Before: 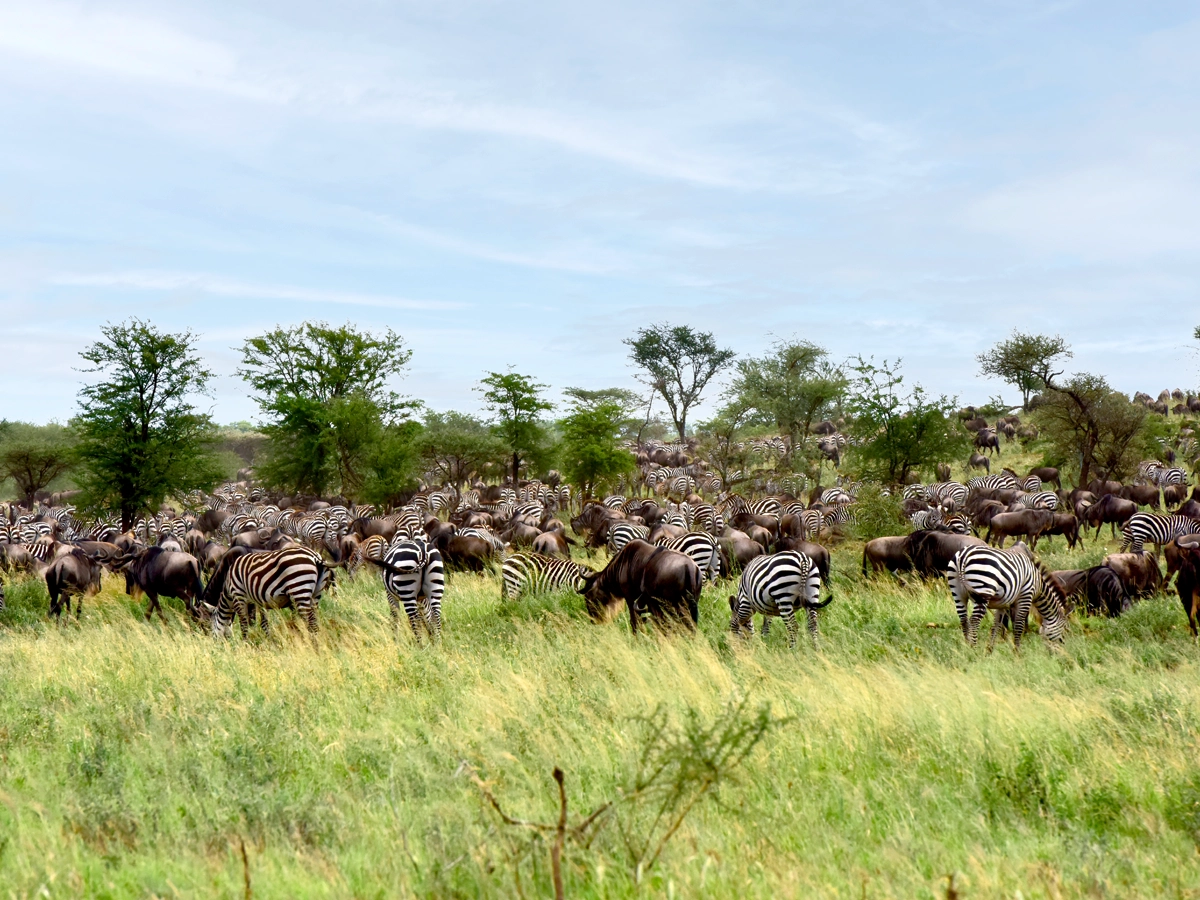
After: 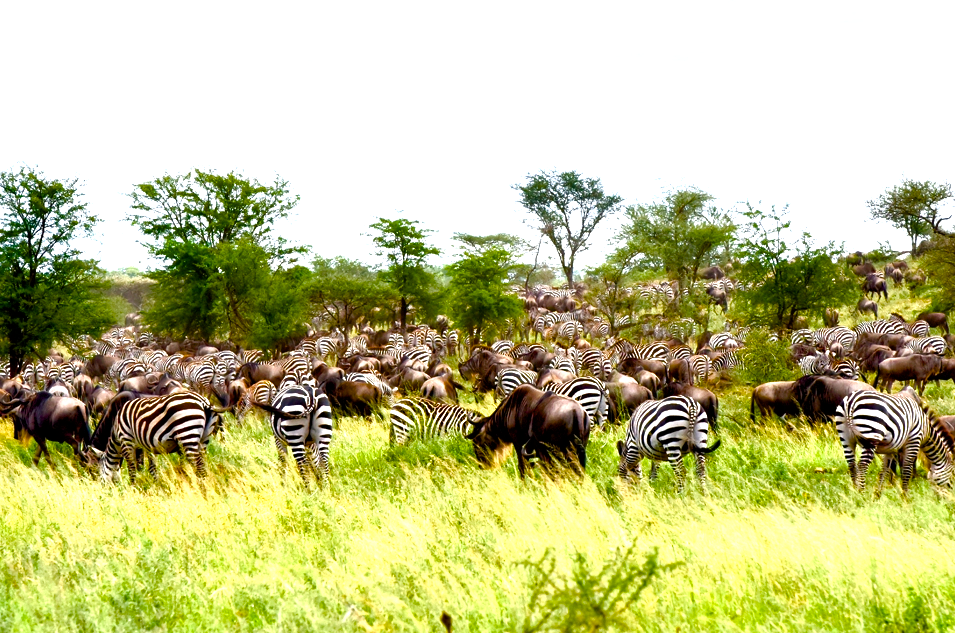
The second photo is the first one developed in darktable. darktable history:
color balance rgb: perceptual saturation grading › global saturation 27.898%, perceptual saturation grading › highlights -25.896%, perceptual saturation grading › mid-tones 25.477%, perceptual saturation grading › shadows 49.727%, perceptual brilliance grading › global brilliance 24.393%
crop: left 9.391%, top 17.232%, right 10.964%, bottom 12.363%
